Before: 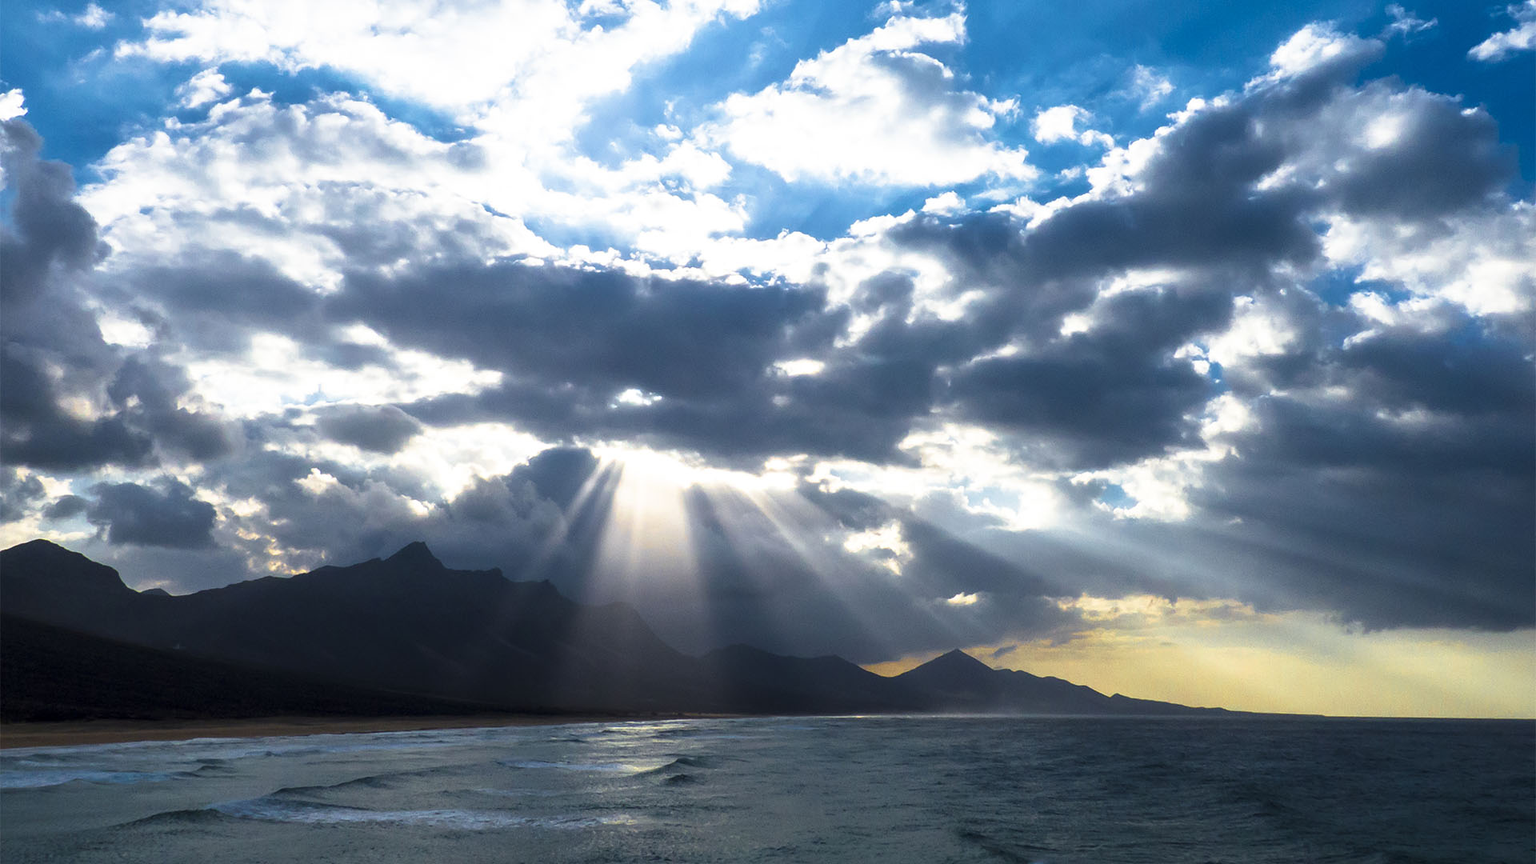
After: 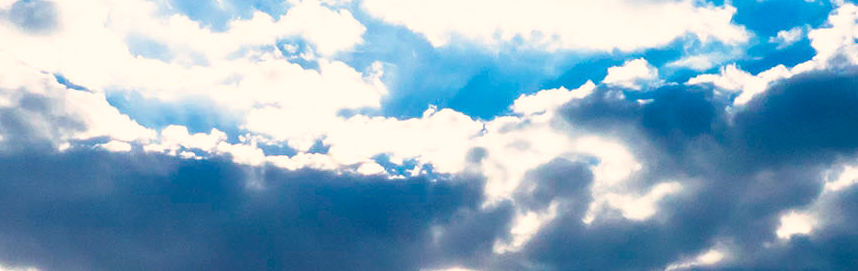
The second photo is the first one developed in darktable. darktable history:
color balance rgb: shadows lift › chroma 2%, shadows lift › hue 247.2°, power › chroma 0.3%, power › hue 25.2°, highlights gain › chroma 3%, highlights gain › hue 60°, global offset › luminance 0.75%, perceptual saturation grading › global saturation 20%, perceptual saturation grading › highlights -20%, perceptual saturation grading › shadows 30%, global vibrance 20%
crop: left 28.64%, top 16.832%, right 26.637%, bottom 58.055%
